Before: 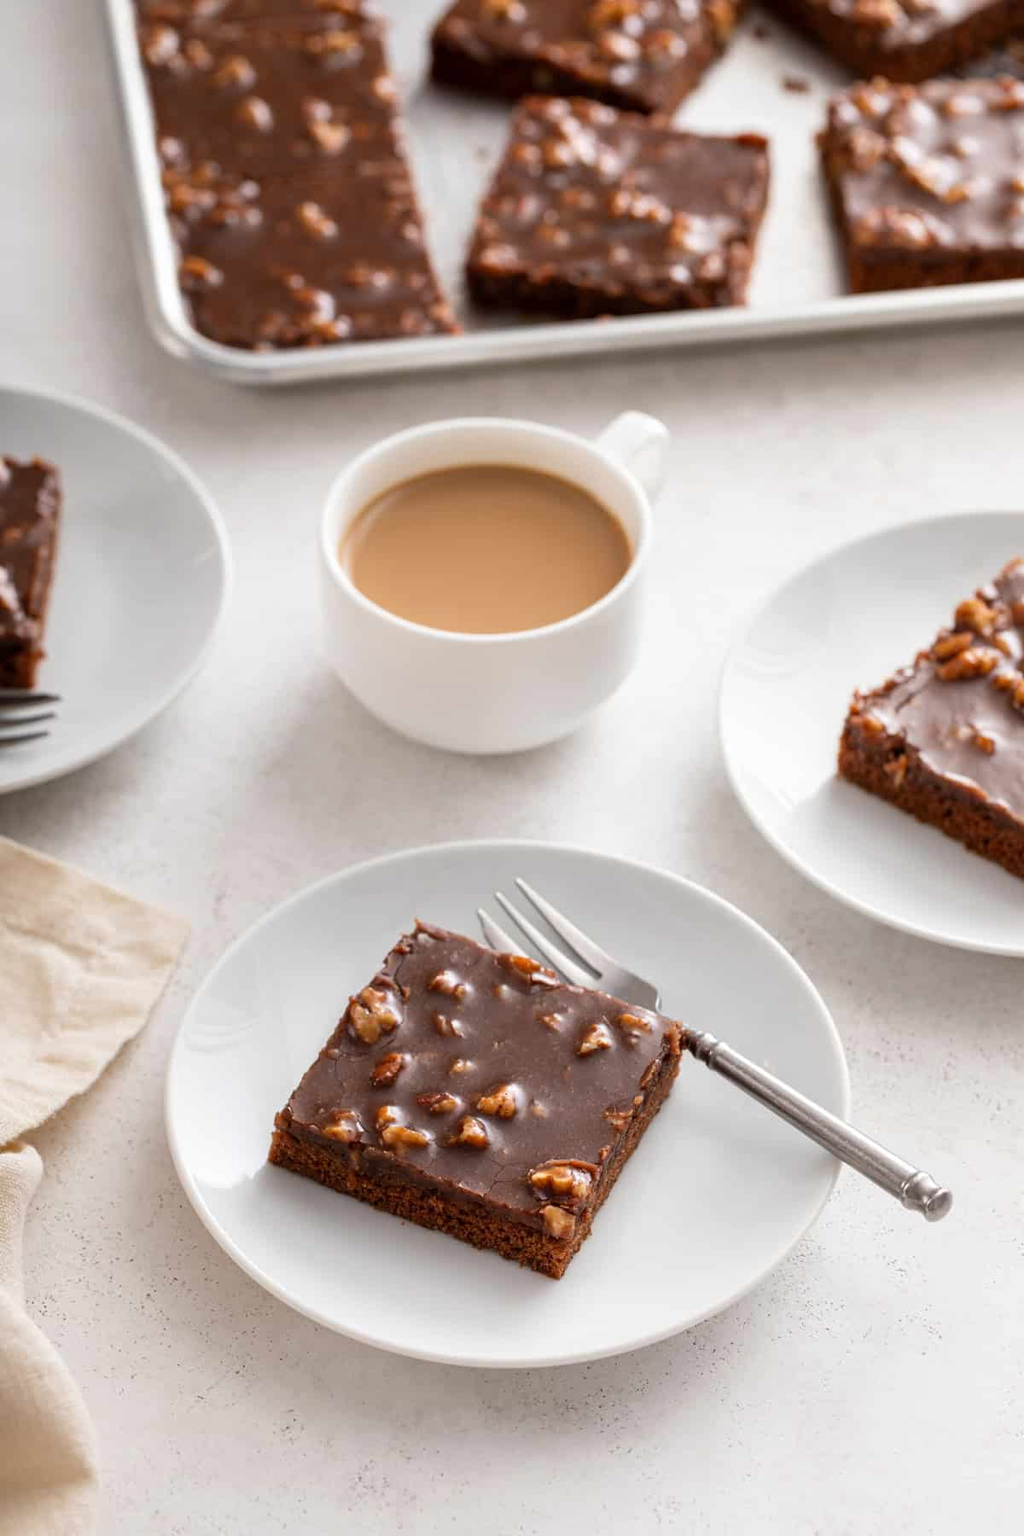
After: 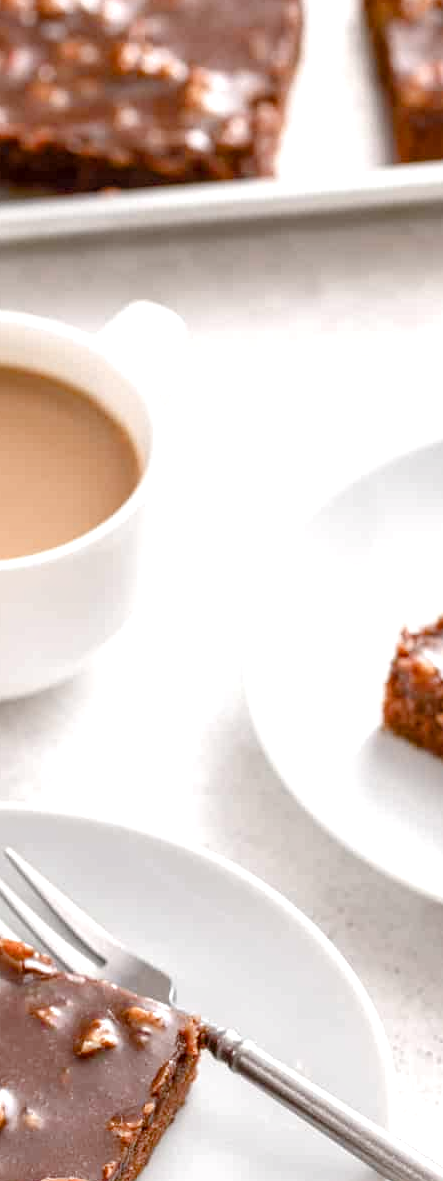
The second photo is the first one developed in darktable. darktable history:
white balance: red 1, blue 1
crop and rotate: left 49.936%, top 10.094%, right 13.136%, bottom 24.256%
color balance rgb: shadows lift › chroma 1%, shadows lift › hue 113°, highlights gain › chroma 0.2%, highlights gain › hue 333°, perceptual saturation grading › global saturation 20%, perceptual saturation grading › highlights -50%, perceptual saturation grading › shadows 25%, contrast -10%
local contrast: on, module defaults
exposure: black level correction 0, exposure 0.7 EV, compensate exposure bias true, compensate highlight preservation false
